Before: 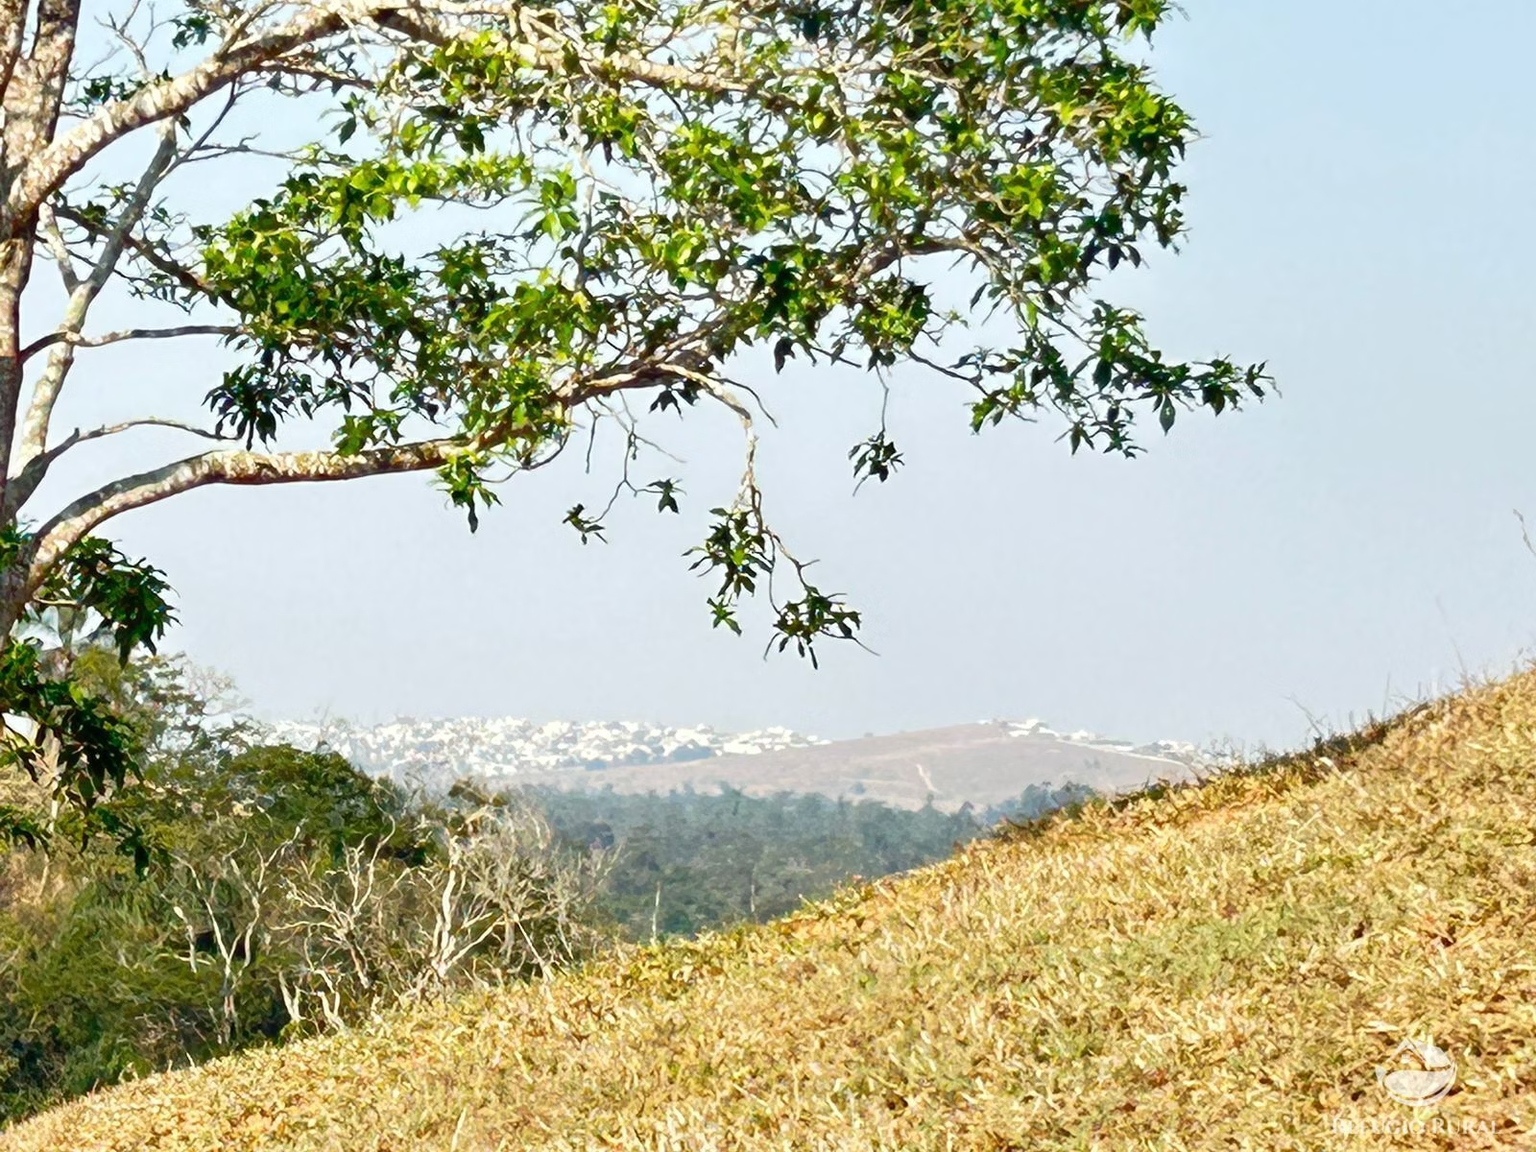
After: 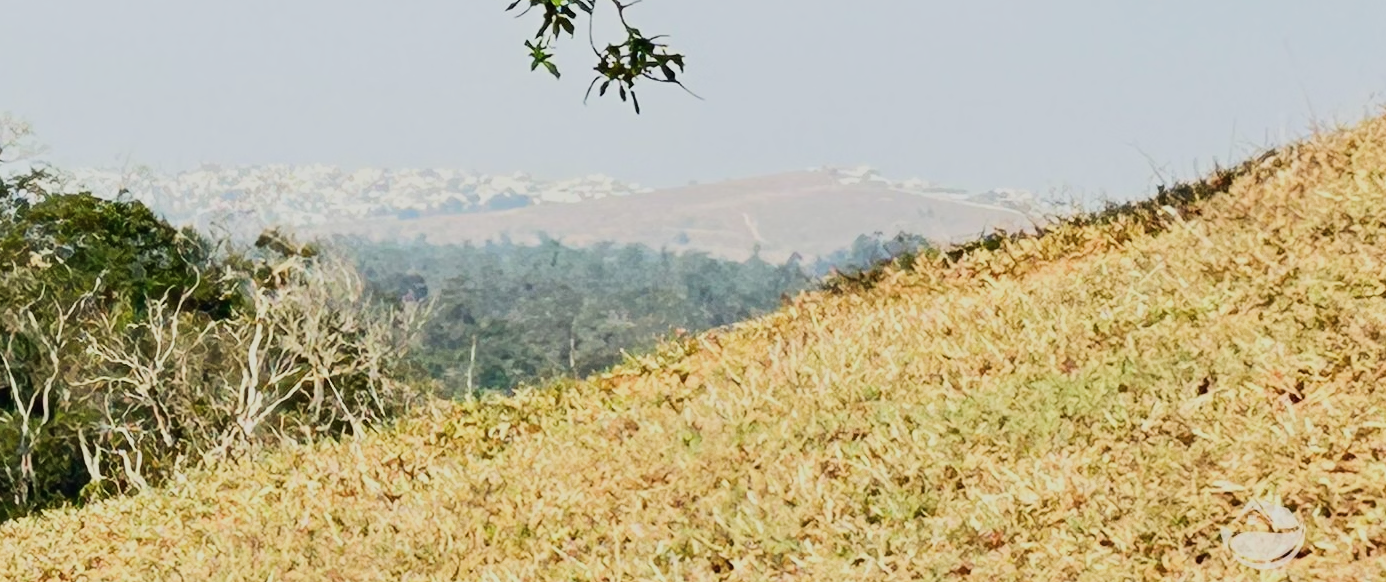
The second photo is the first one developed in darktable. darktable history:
filmic rgb: black relative exposure -16 EV, white relative exposure 6.24 EV, hardness 5.12, contrast 1.343, color science v5 (2021), contrast in shadows safe, contrast in highlights safe
crop and rotate: left 13.319%, top 48.597%, bottom 2.887%
